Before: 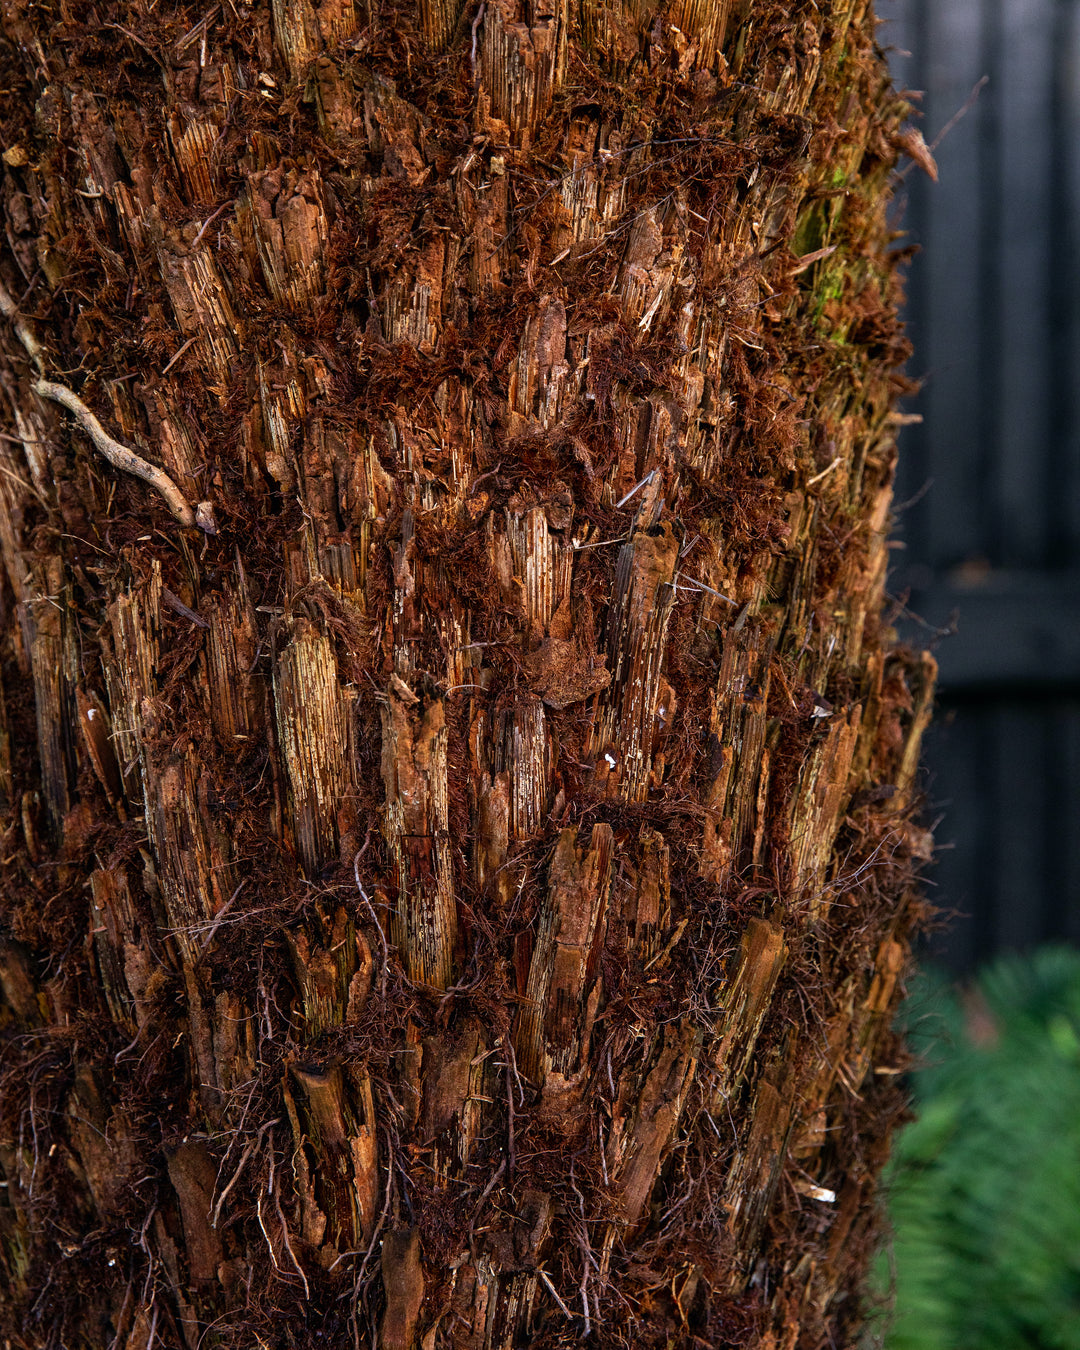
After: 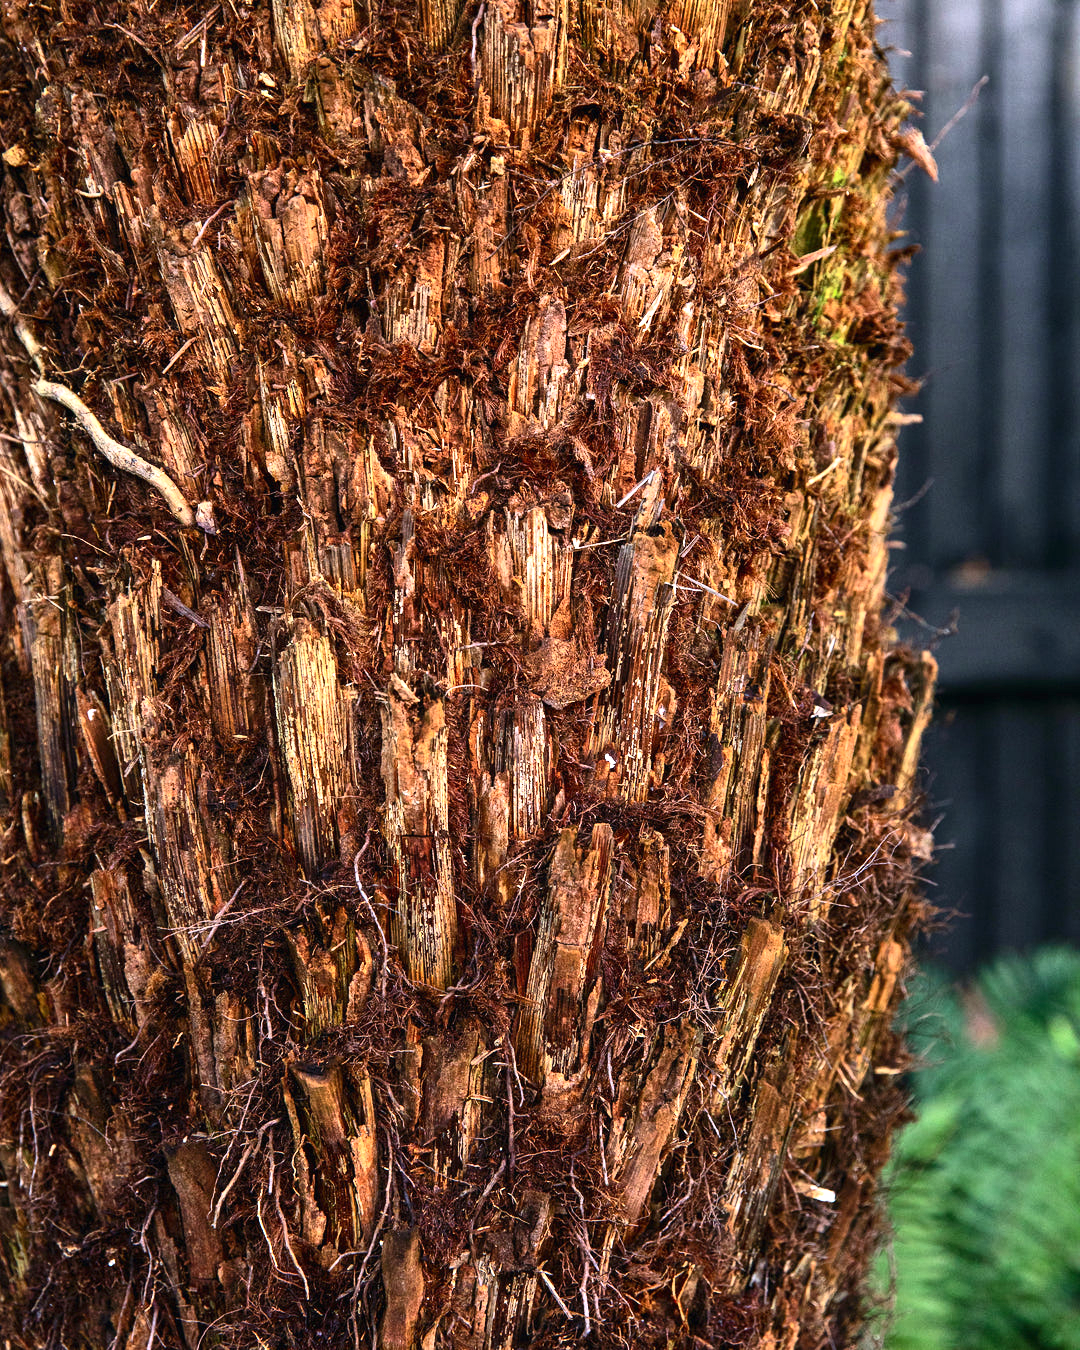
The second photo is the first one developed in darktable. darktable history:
exposure: black level correction 0, exposure 1.098 EV, compensate highlight preservation false
contrast brightness saturation: contrast 0.242, brightness 0.094
